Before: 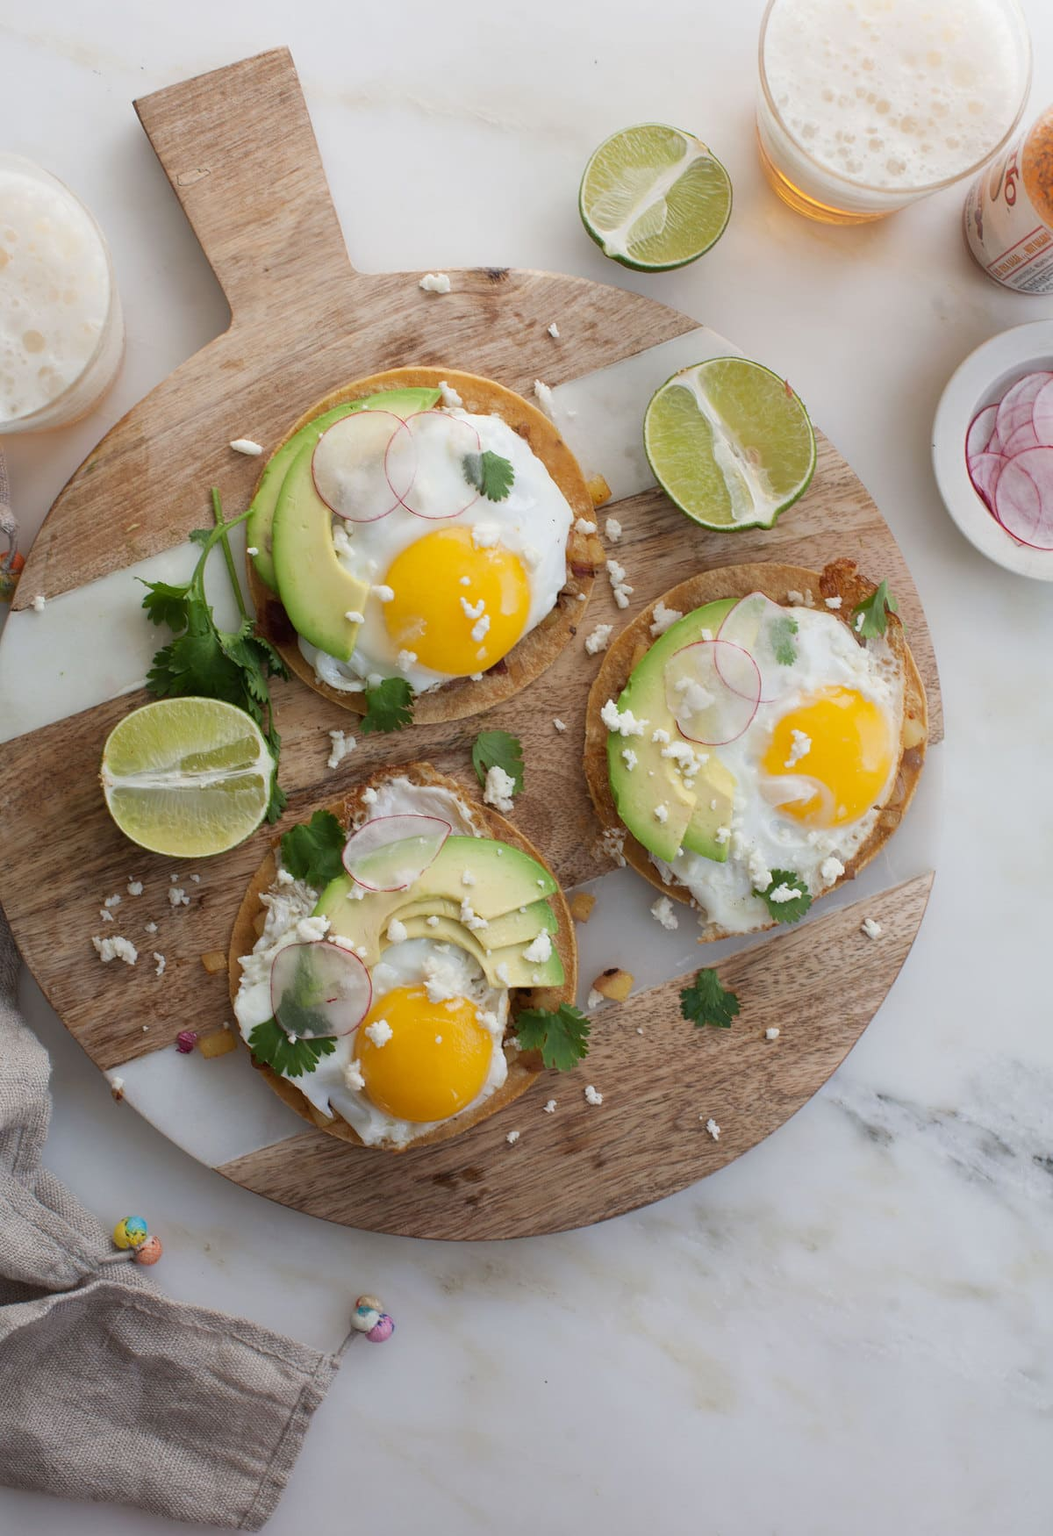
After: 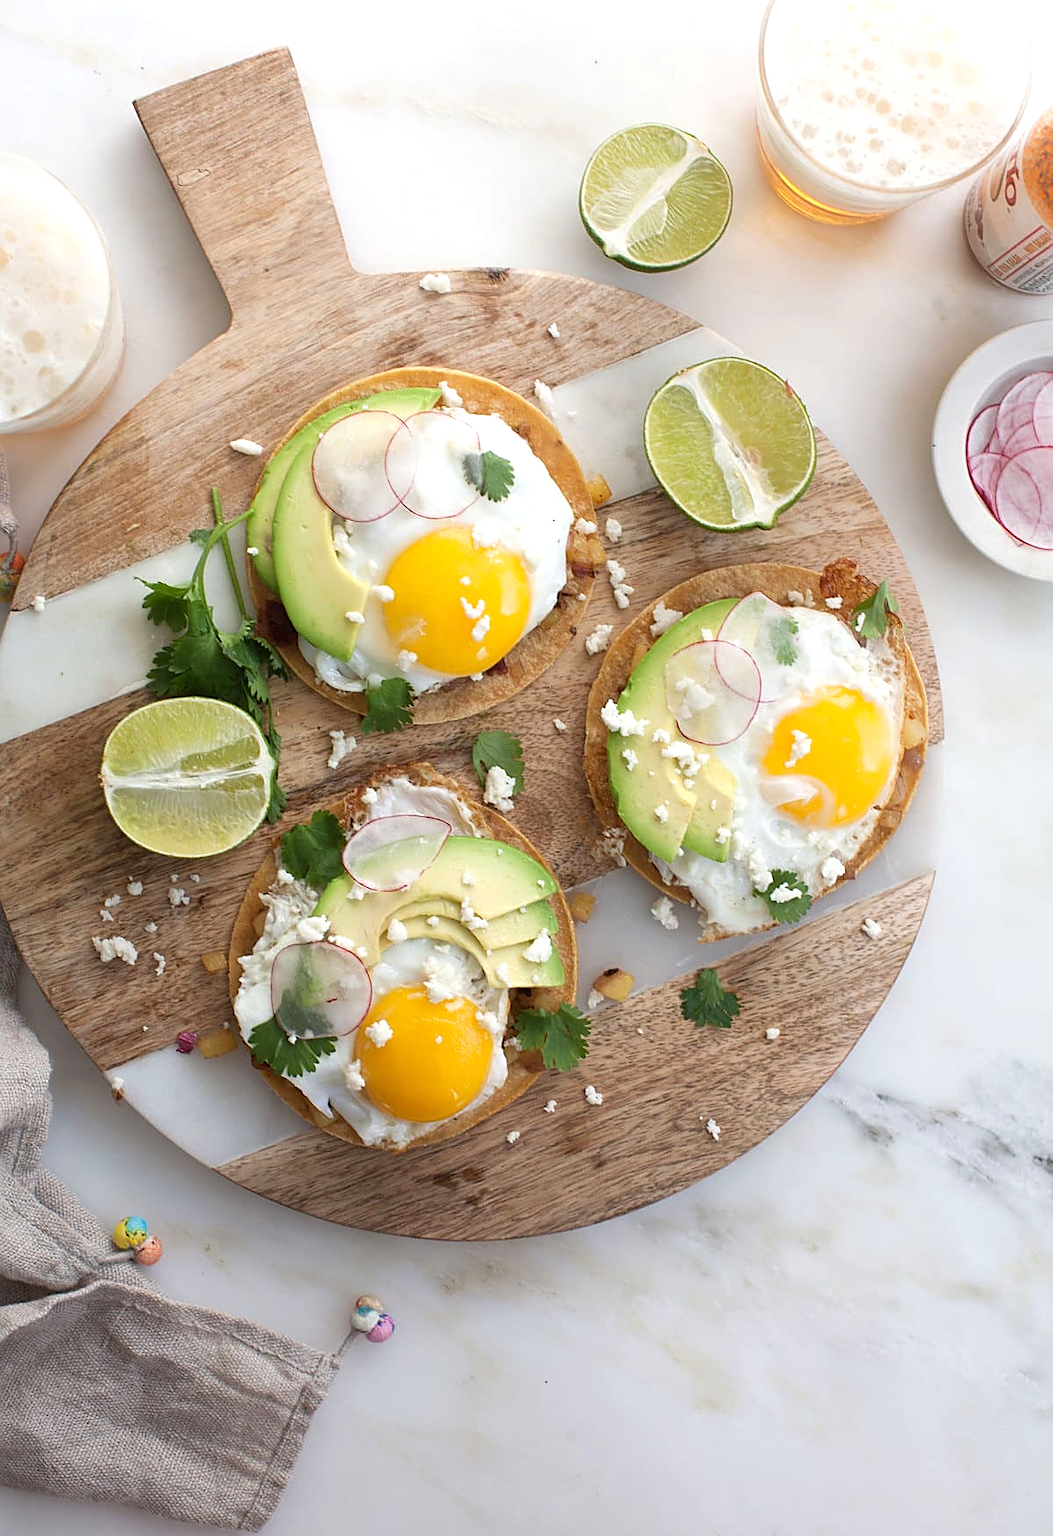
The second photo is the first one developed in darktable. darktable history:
exposure: exposure 0.496 EV, compensate highlight preservation false
sharpen: on, module defaults
